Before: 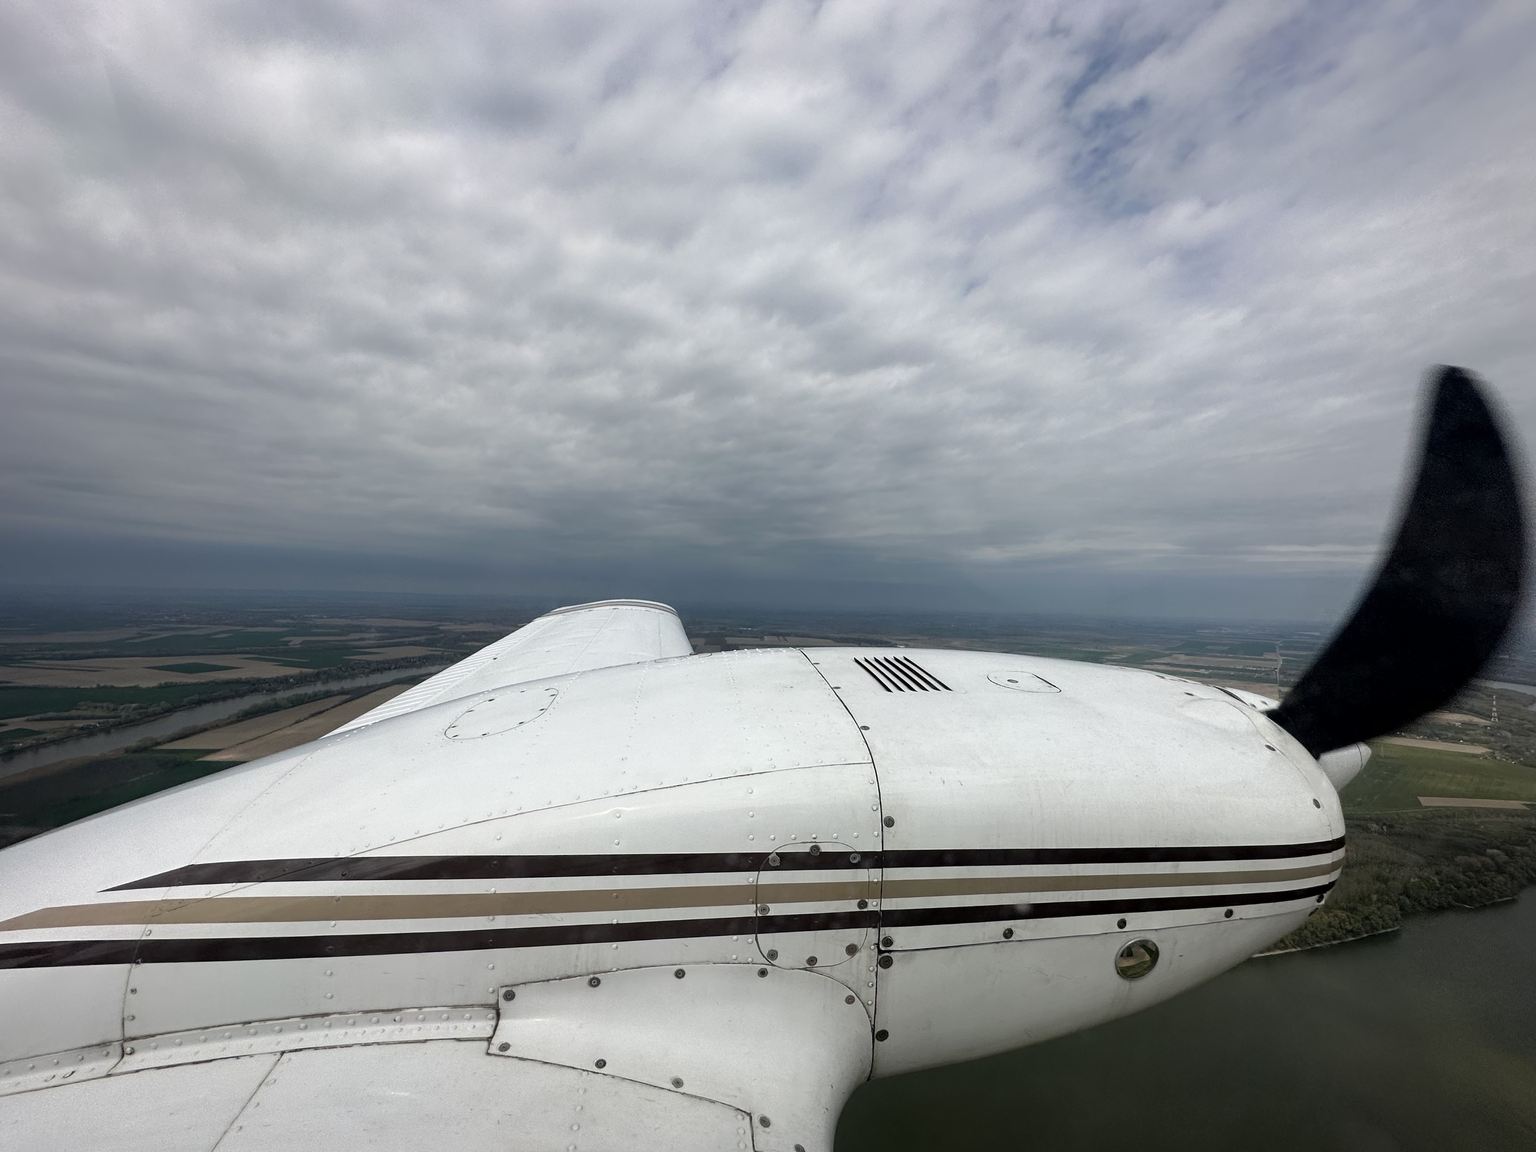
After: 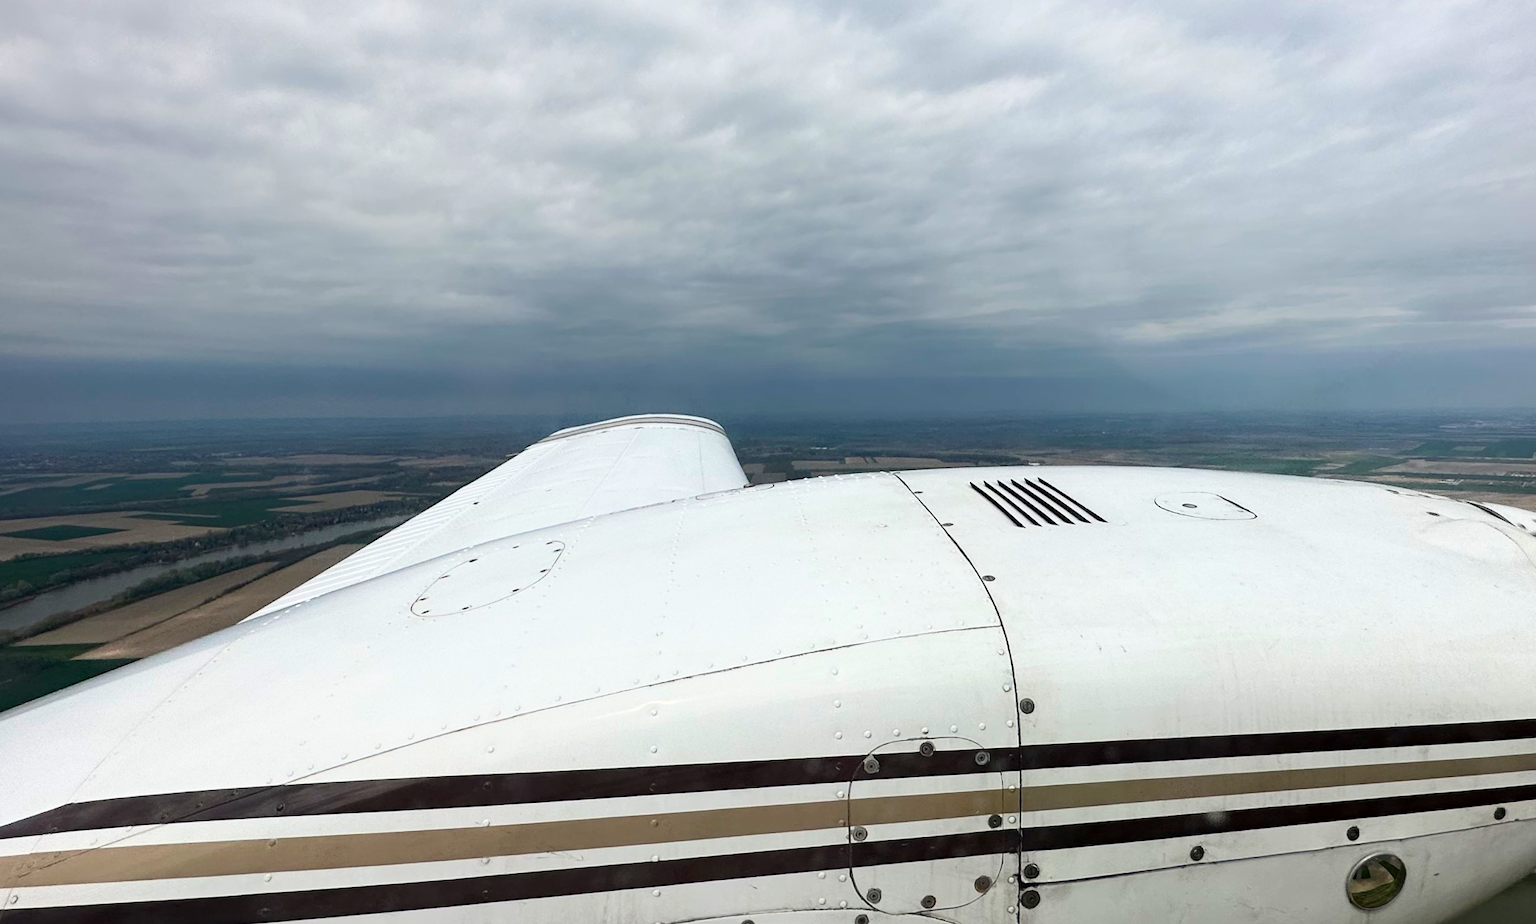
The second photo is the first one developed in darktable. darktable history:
crop: left 11.123%, top 27.61%, right 18.3%, bottom 17.034%
rotate and perspective: rotation -2.29°, automatic cropping off
contrast brightness saturation: contrast 0.23, brightness 0.1, saturation 0.29
